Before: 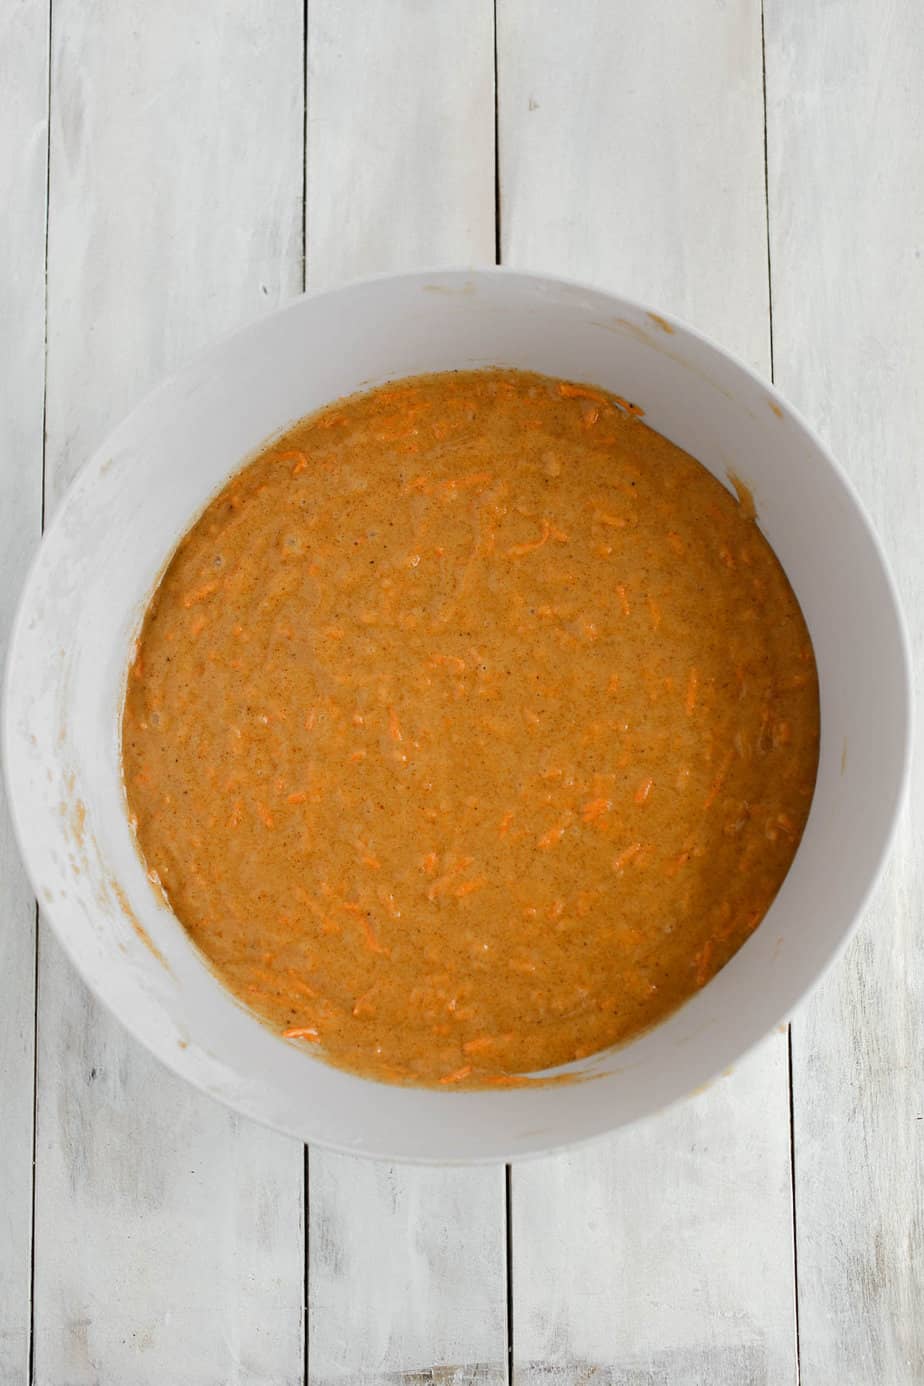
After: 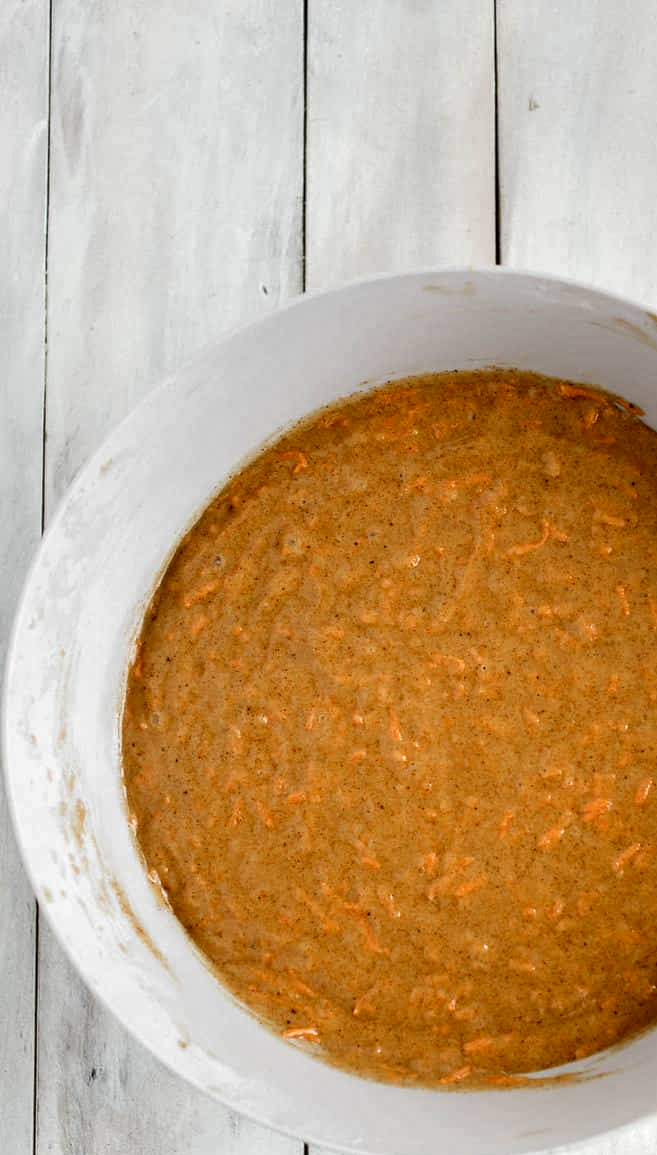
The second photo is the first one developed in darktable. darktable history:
crop: right 28.885%, bottom 16.626%
local contrast: highlights 79%, shadows 56%, detail 175%, midtone range 0.428
